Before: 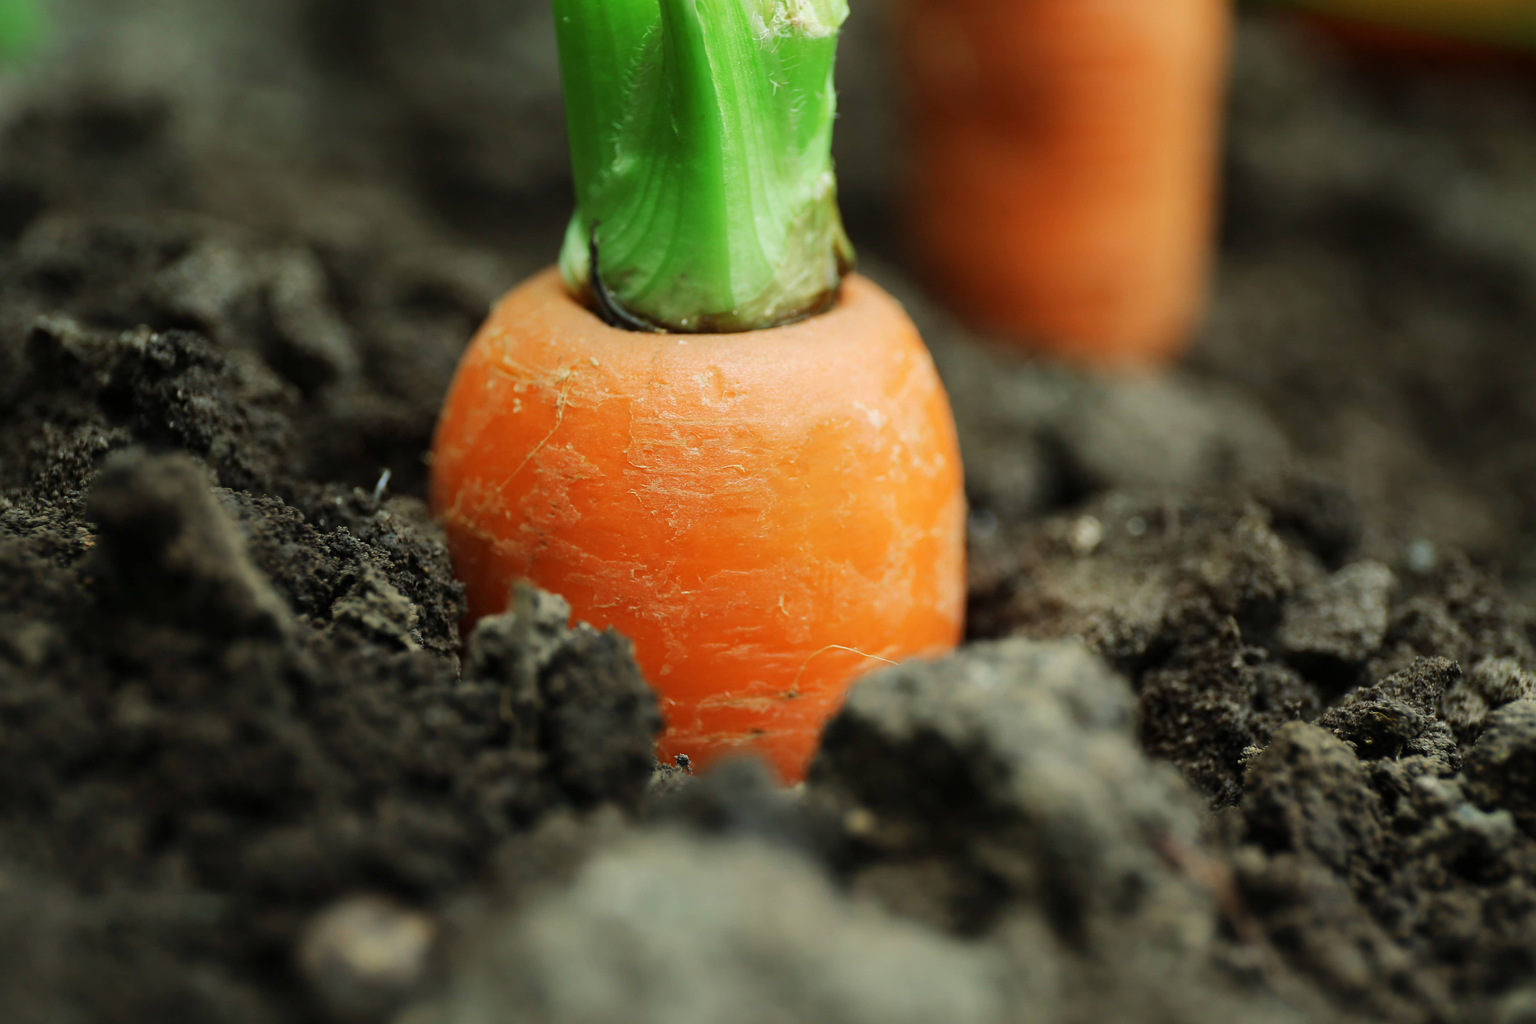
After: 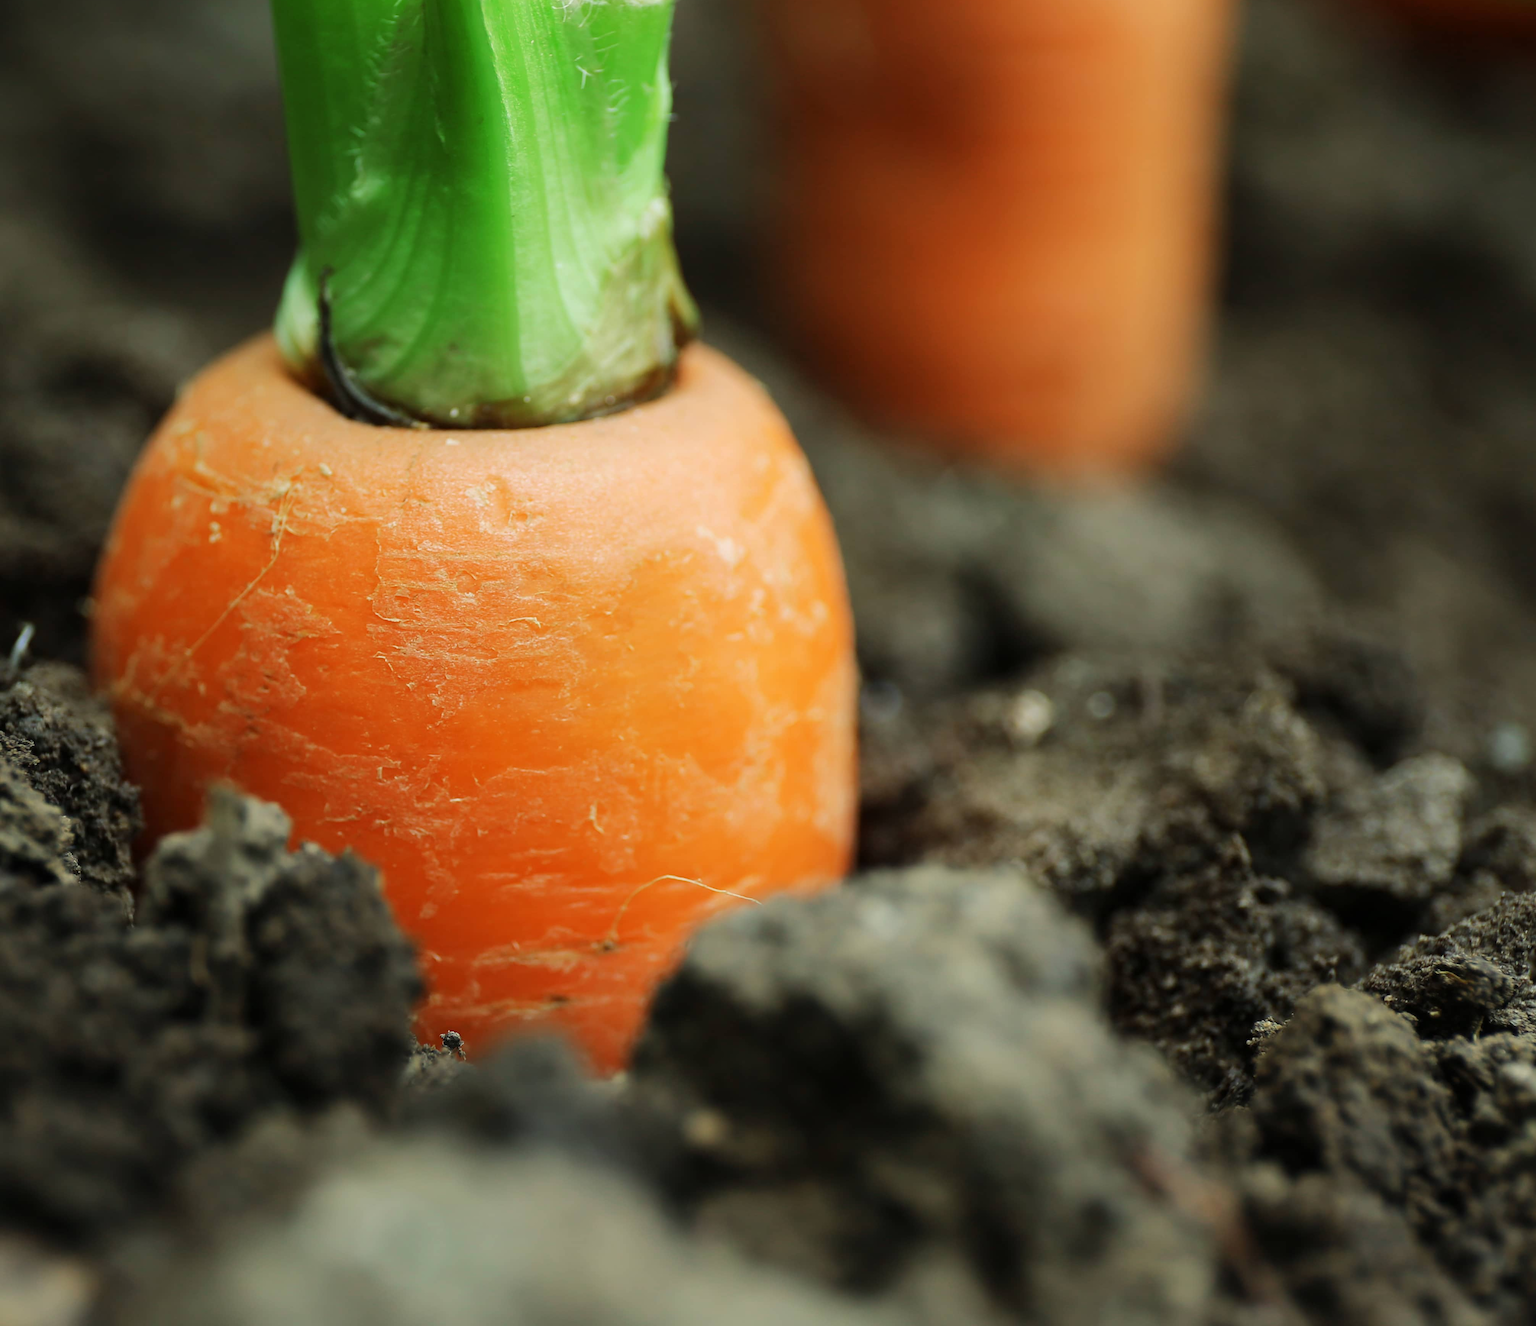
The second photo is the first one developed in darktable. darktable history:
crop and rotate: left 23.917%, top 3.332%, right 6.229%, bottom 6.15%
